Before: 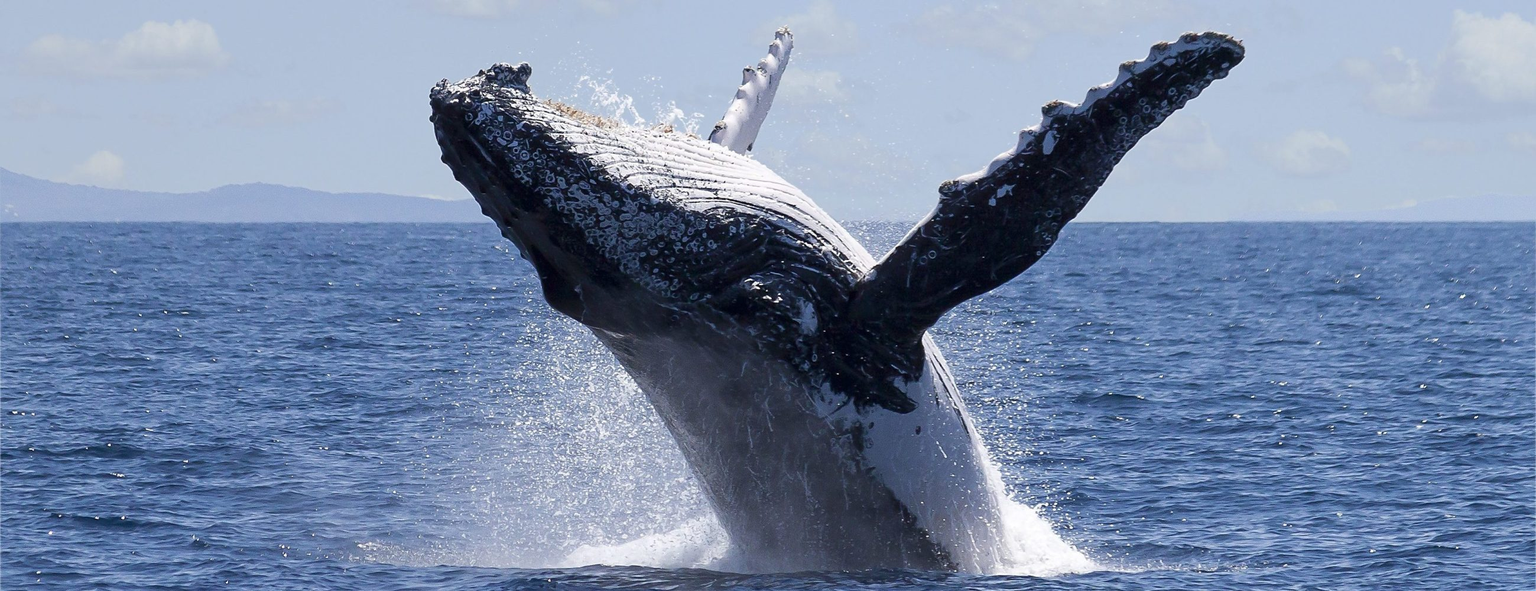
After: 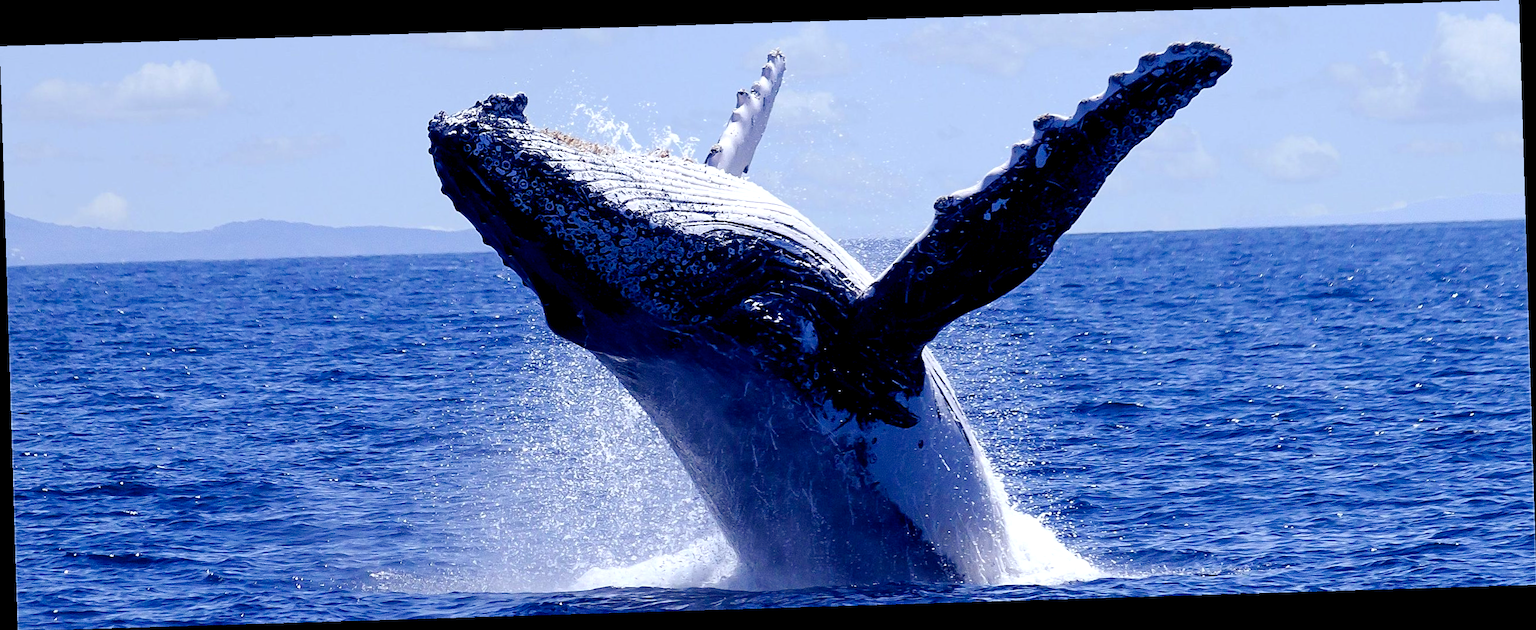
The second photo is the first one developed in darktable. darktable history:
rotate and perspective: rotation -1.75°, automatic cropping off
color balance rgb: shadows lift › luminance -41.13%, shadows lift › chroma 14.13%, shadows lift › hue 260°, power › luminance -3.76%, power › chroma 0.56%, power › hue 40.37°, highlights gain › luminance 16.81%, highlights gain › chroma 2.94%, highlights gain › hue 260°, global offset › luminance -0.29%, global offset › chroma 0.31%, global offset › hue 260°, perceptual saturation grading › global saturation 20%, perceptual saturation grading › highlights -13.92%, perceptual saturation grading › shadows 50%
